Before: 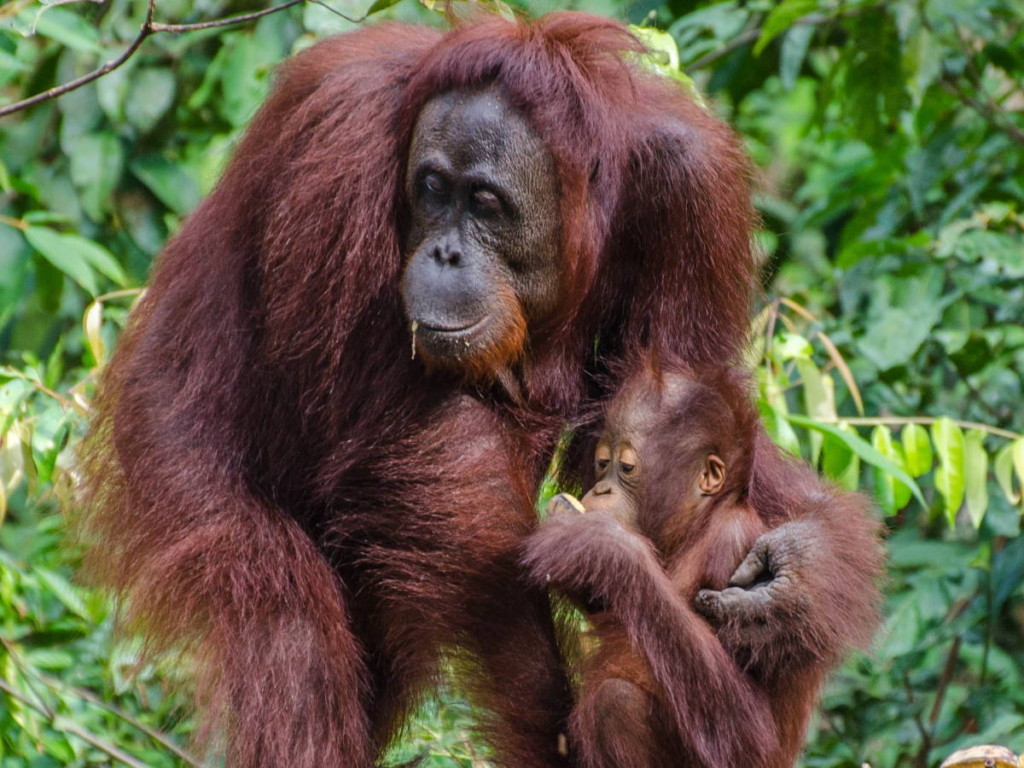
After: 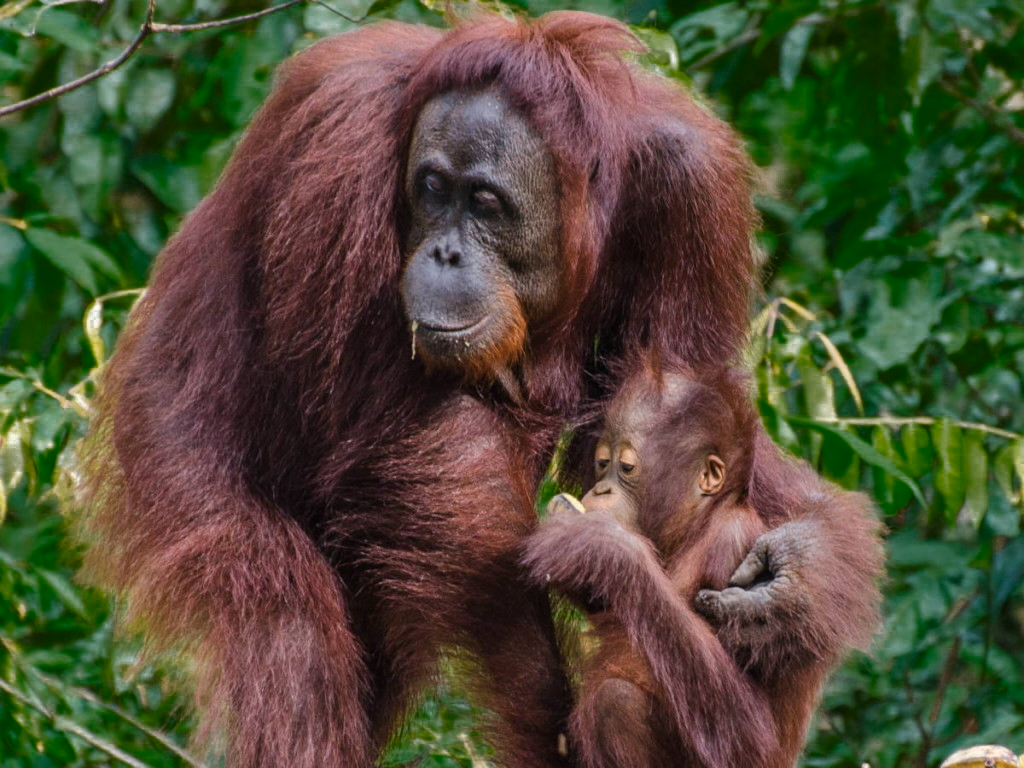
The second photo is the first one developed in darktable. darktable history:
base curve: curves: ch0 [(0, 0) (0.297, 0.298) (1, 1)], preserve colors none
color zones: curves: ch0 [(0.25, 0.5) (0.347, 0.092) (0.75, 0.5)]; ch1 [(0.25, 0.5) (0.33, 0.51) (0.75, 0.5)]
